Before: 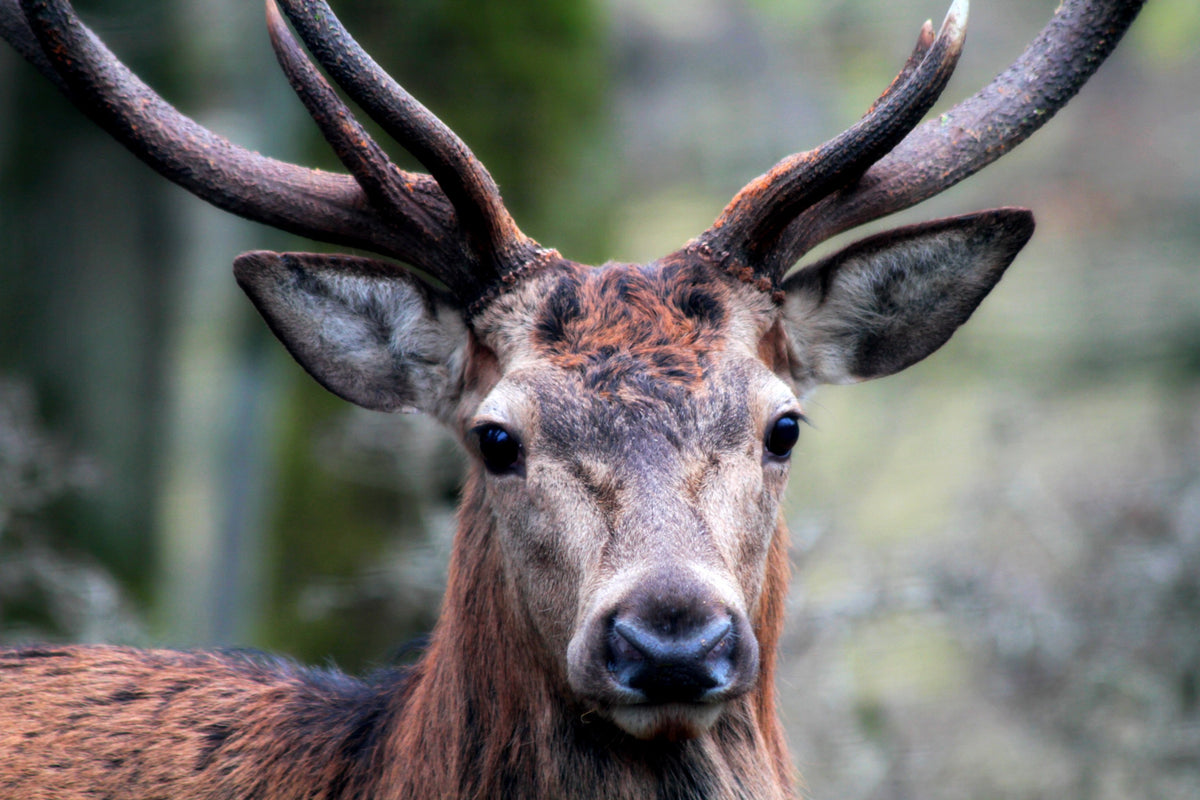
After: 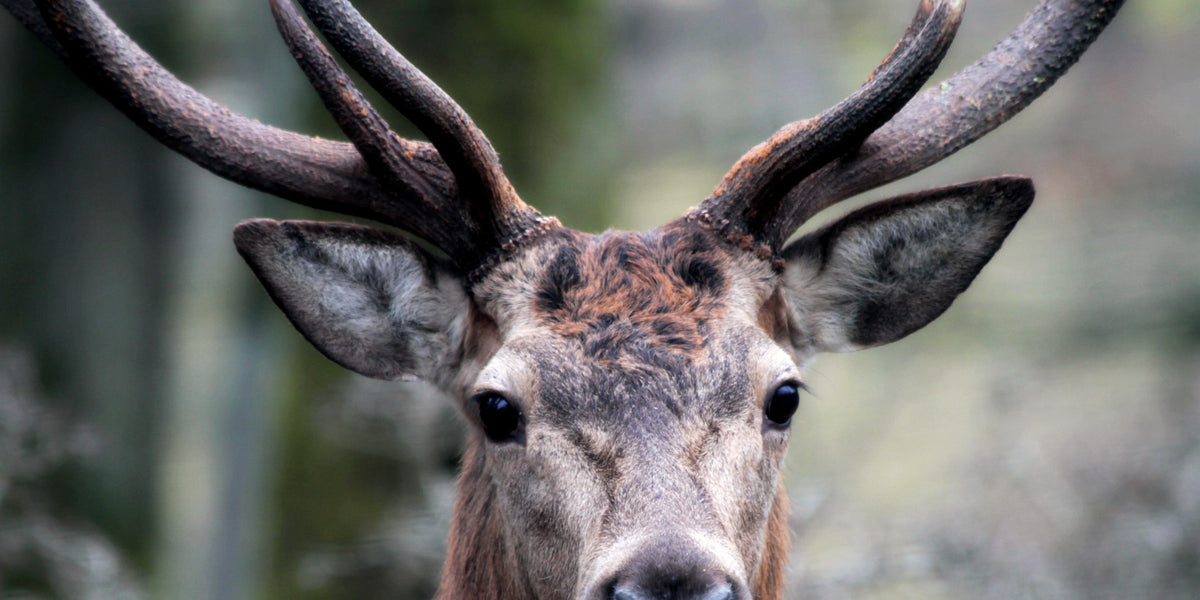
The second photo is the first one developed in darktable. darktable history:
color correction: highlights b* -0.045, saturation 0.583
color balance rgb: highlights gain › chroma 0.705%, highlights gain › hue 57.2°, perceptual saturation grading › global saturation 30.108%
crop: top 4.057%, bottom 20.932%
